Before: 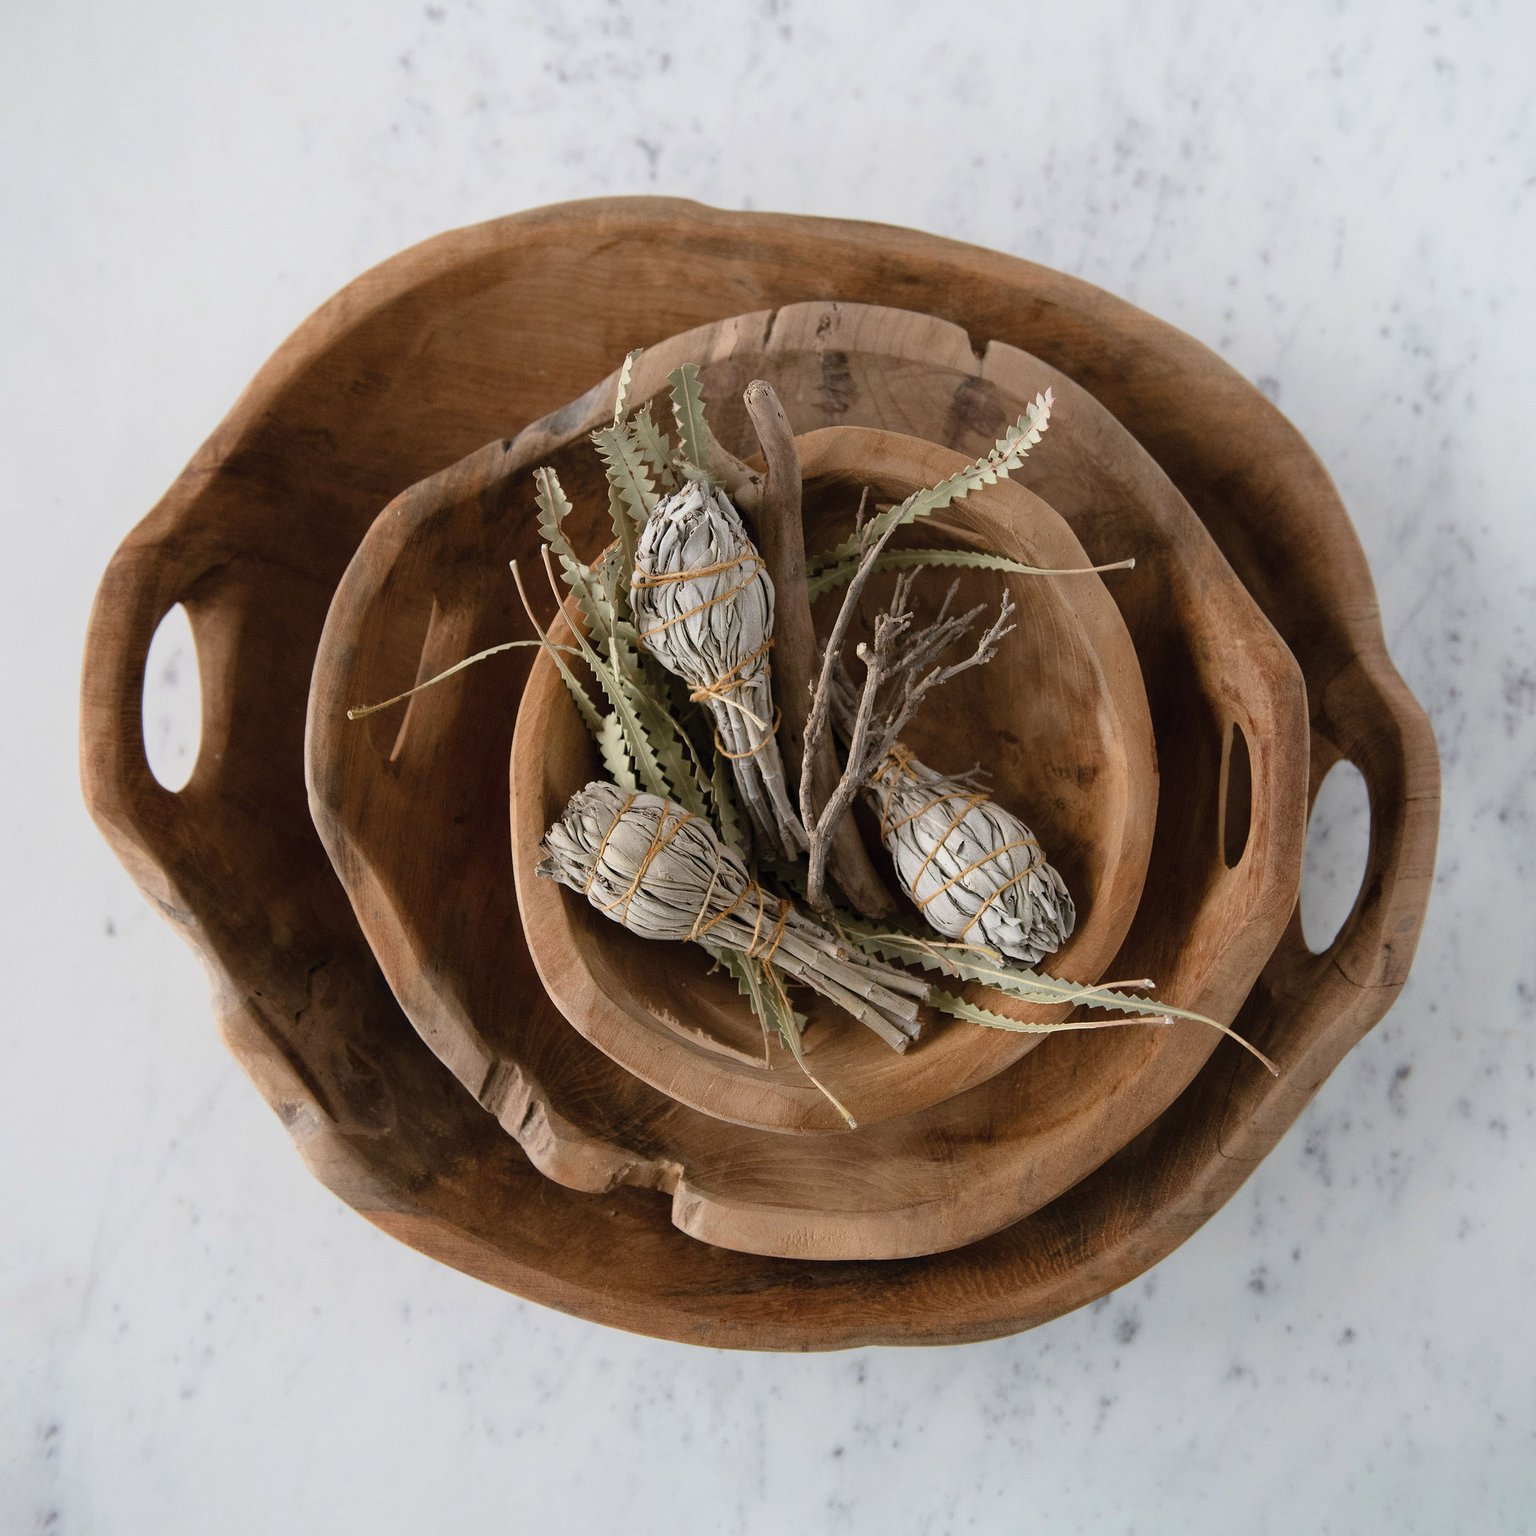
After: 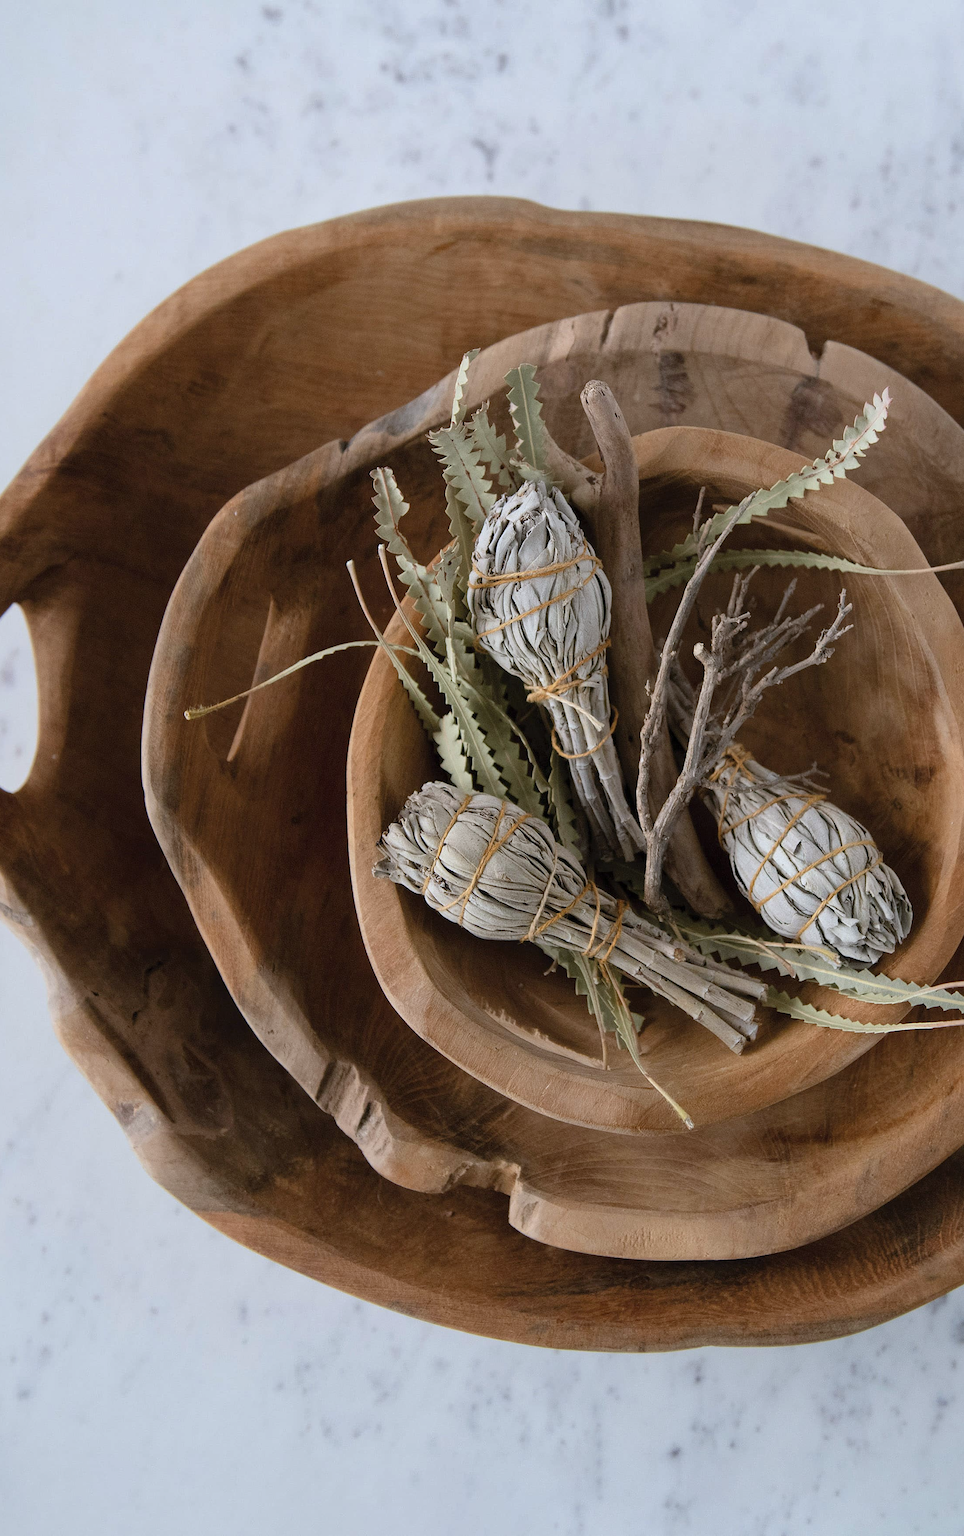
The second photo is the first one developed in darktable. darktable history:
crop: left 10.644%, right 26.528%
shadows and highlights: shadows 10, white point adjustment 1, highlights -40
white balance: red 0.967, blue 1.049
